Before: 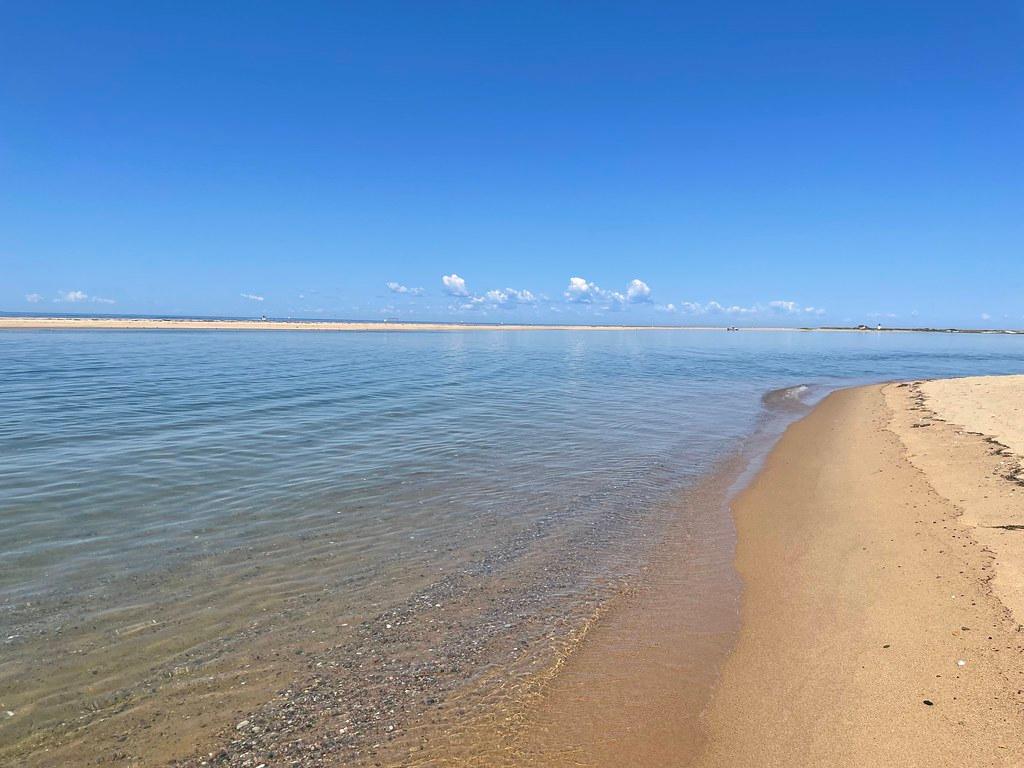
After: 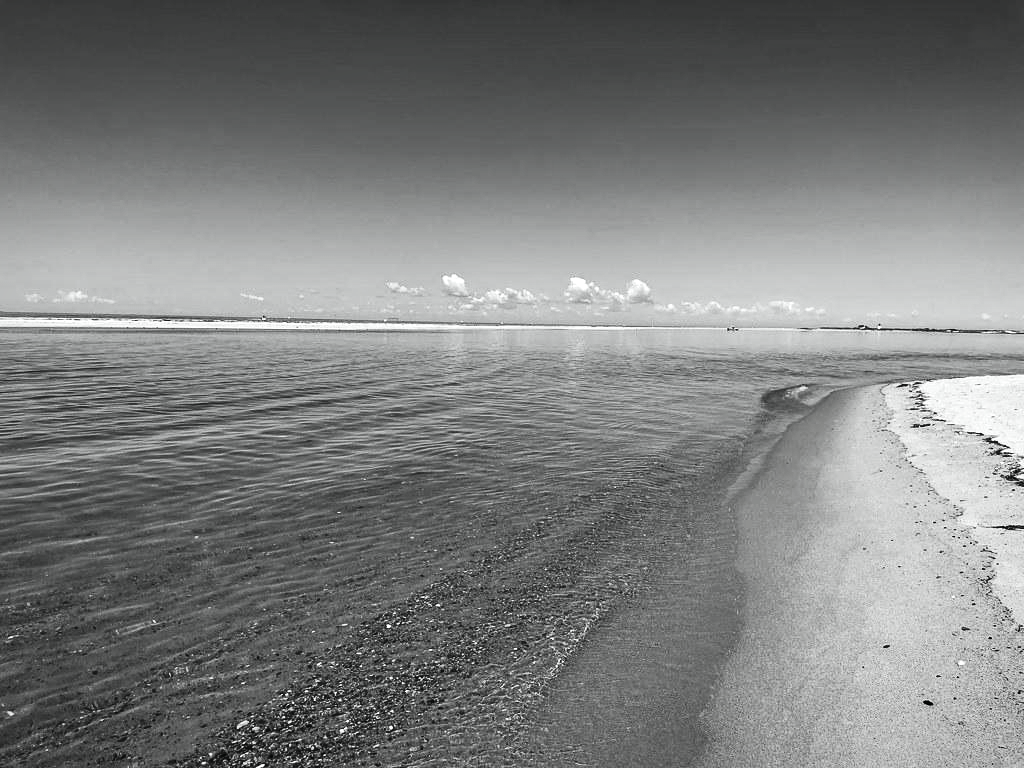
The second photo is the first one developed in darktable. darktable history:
tone curve: curves: ch0 [(0, 0.003) (0.044, 0.032) (0.12, 0.089) (0.19, 0.175) (0.271, 0.294) (0.457, 0.546) (0.588, 0.71) (0.701, 0.815) (0.86, 0.922) (1, 0.982)]; ch1 [(0, 0) (0.247, 0.215) (0.433, 0.382) (0.466, 0.426) (0.493, 0.481) (0.501, 0.5) (0.517, 0.524) (0.557, 0.582) (0.598, 0.651) (0.671, 0.735) (0.796, 0.85) (1, 1)]; ch2 [(0, 0) (0.249, 0.216) (0.357, 0.317) (0.448, 0.432) (0.478, 0.492) (0.498, 0.499) (0.517, 0.53) (0.537, 0.57) (0.569, 0.623) (0.61, 0.663) (0.706, 0.75) (0.808, 0.809) (0.991, 0.968)], color space Lab, independent channels, preserve colors none
vignetting: fall-off start 97.41%, fall-off radius 100.26%, width/height ratio 1.376
exposure: black level correction 0.001, exposure 0.5 EV, compensate exposure bias true, compensate highlight preservation false
contrast brightness saturation: contrast -0.032, brightness -0.605, saturation -0.996
